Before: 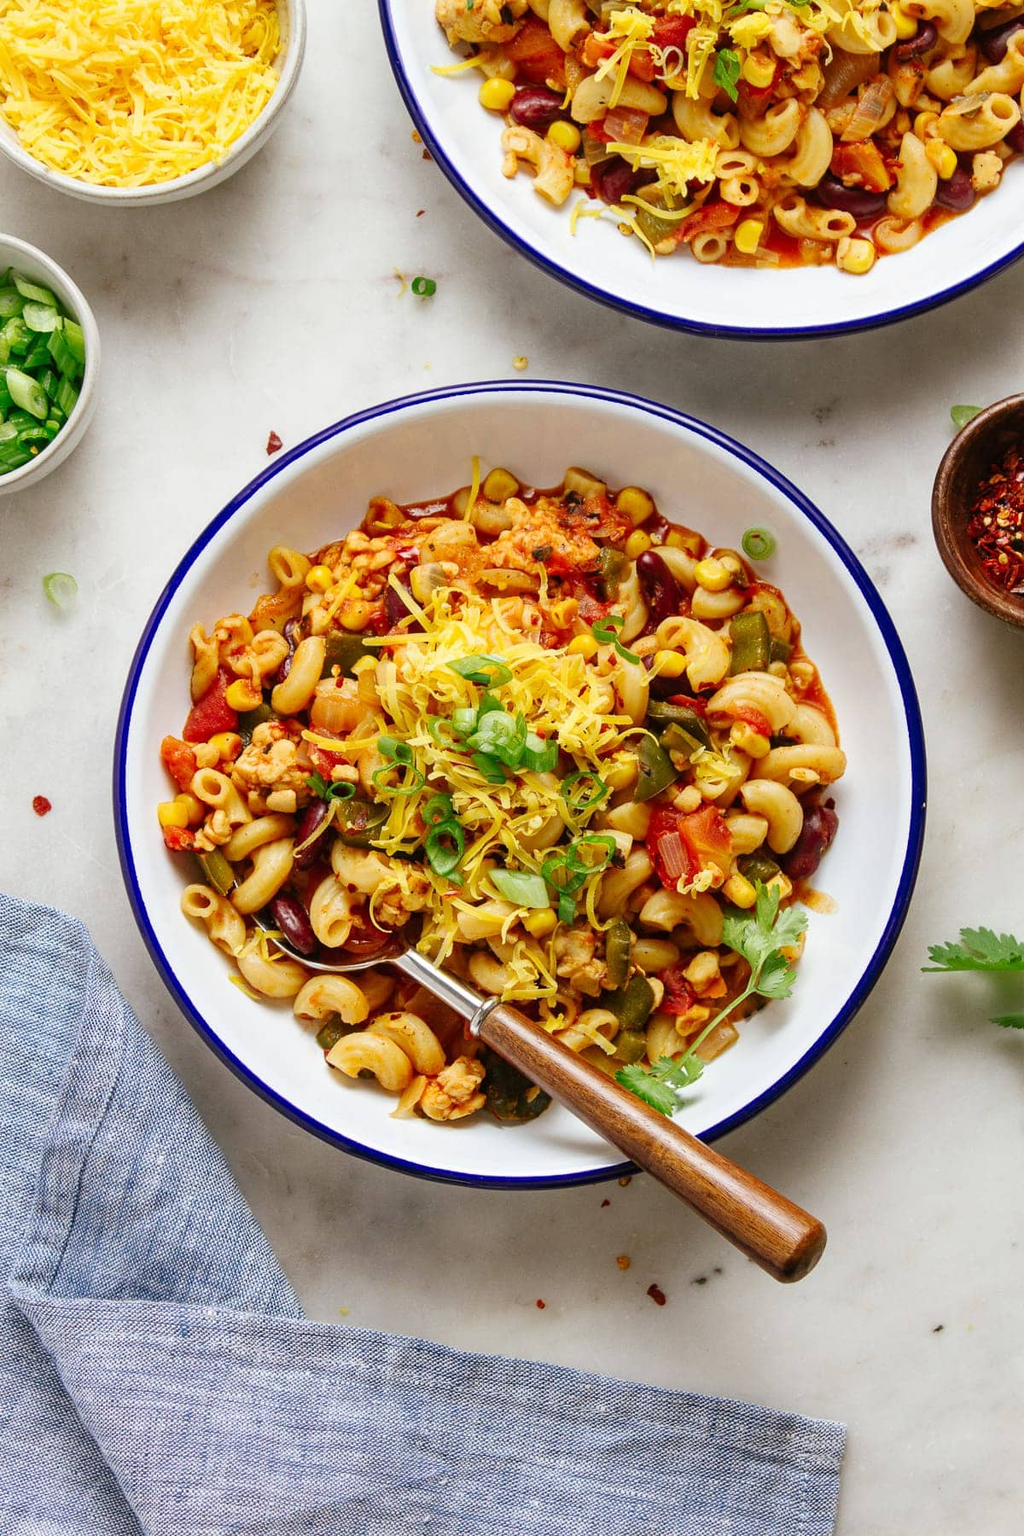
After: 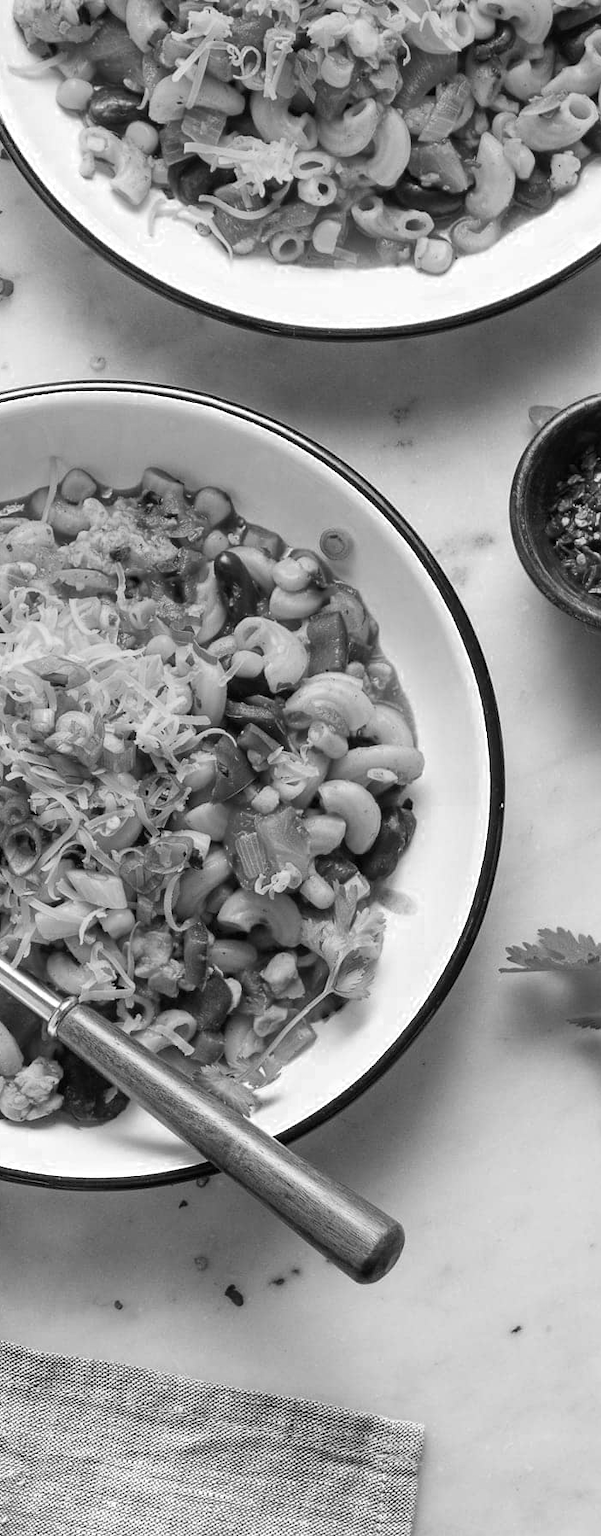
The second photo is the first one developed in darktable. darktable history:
crop: left 41.307%
color zones: curves: ch0 [(0, 0.613) (0.01, 0.613) (0.245, 0.448) (0.498, 0.529) (0.642, 0.665) (0.879, 0.777) (0.99, 0.613)]; ch1 [(0, 0) (0.143, 0) (0.286, 0) (0.429, 0) (0.571, 0) (0.714, 0) (0.857, 0)]
